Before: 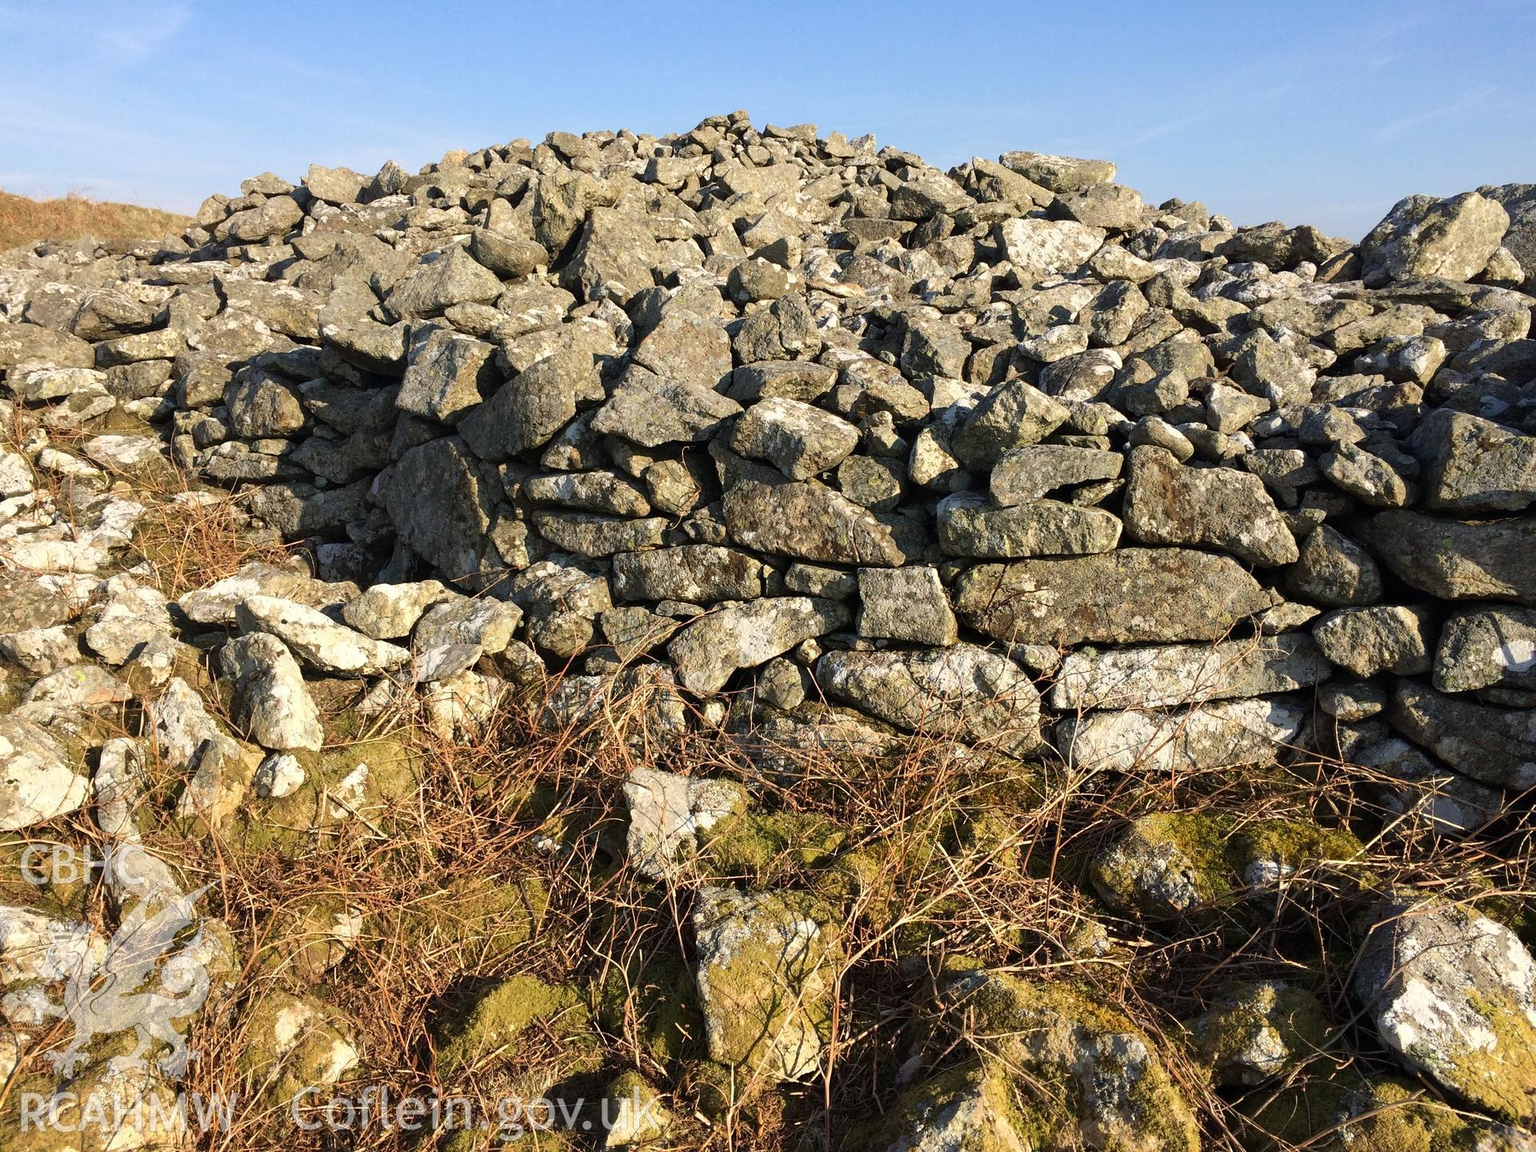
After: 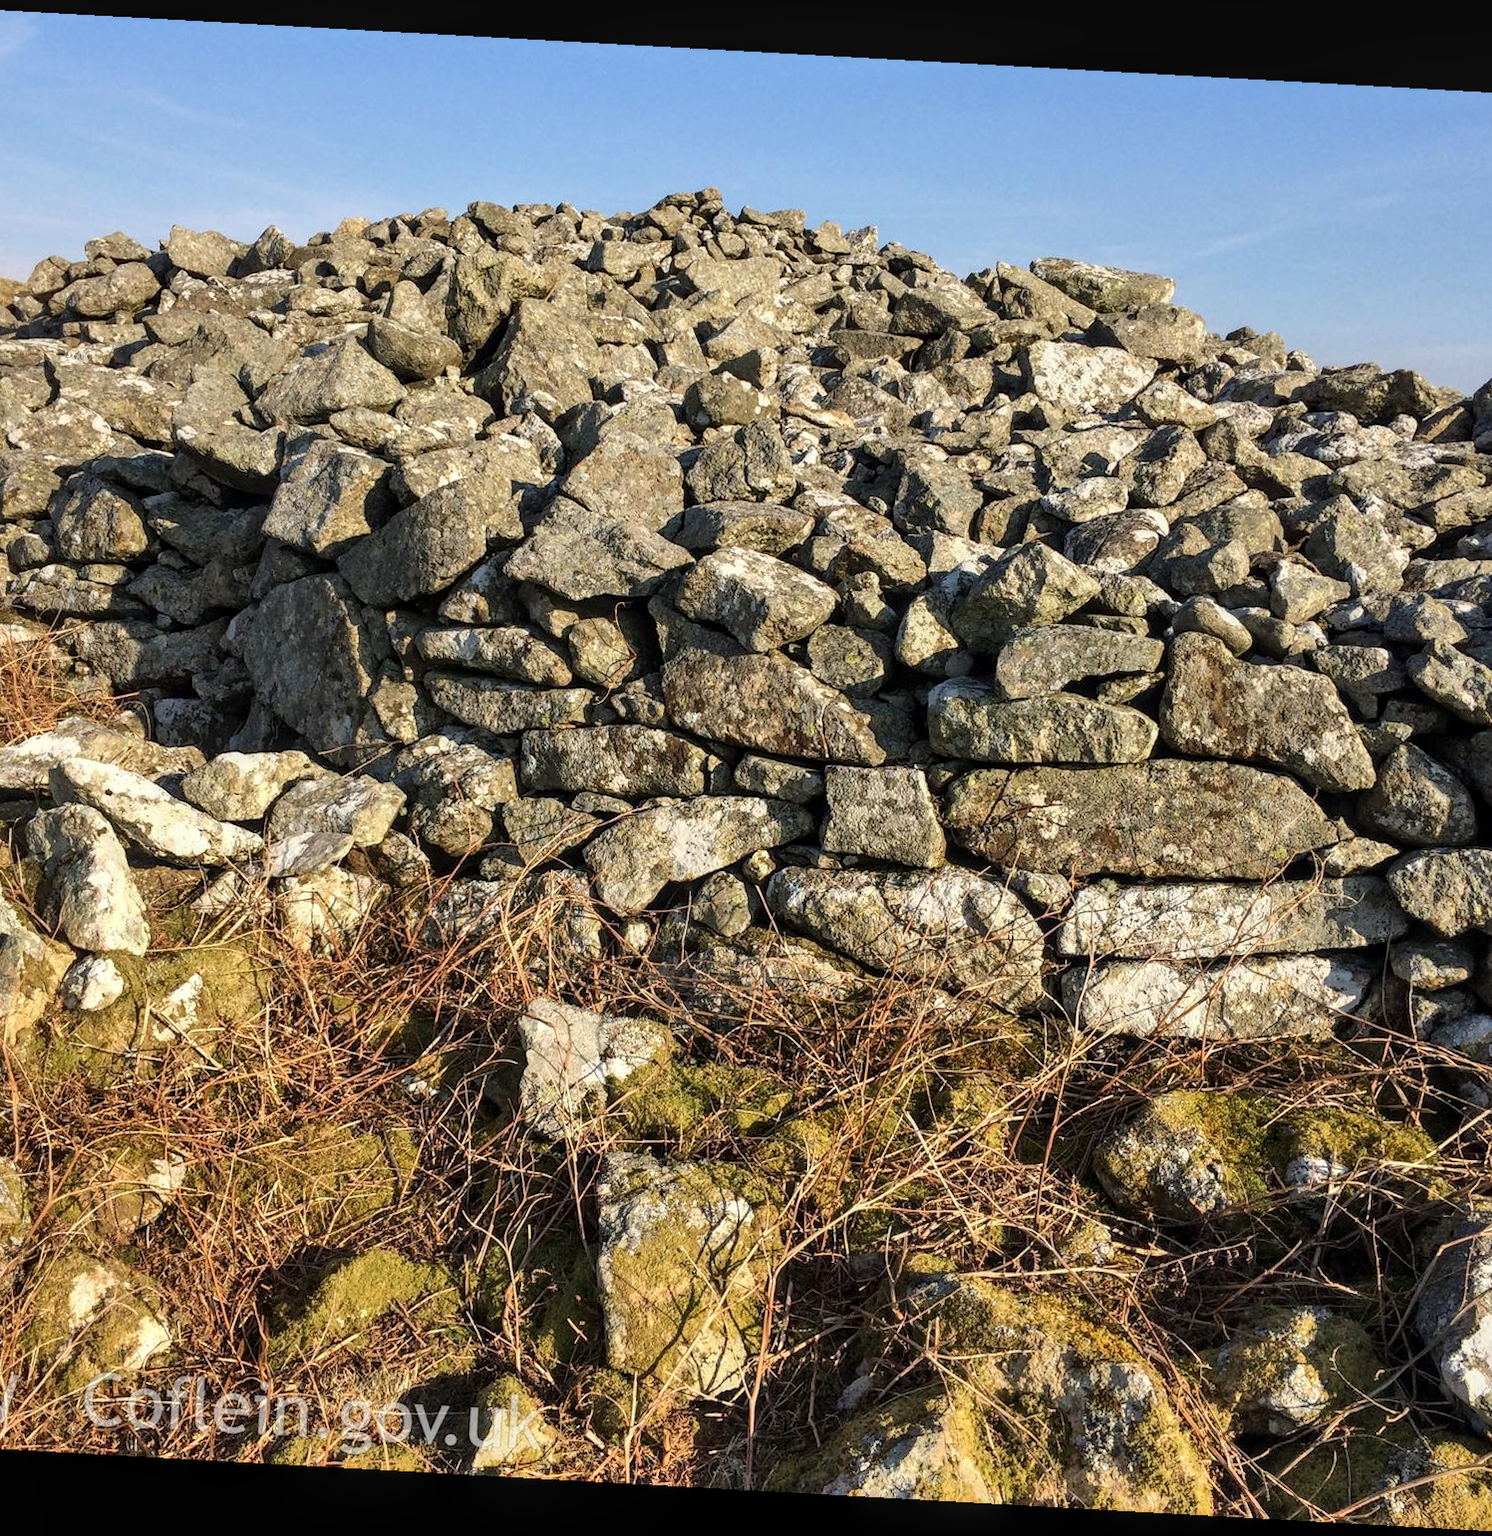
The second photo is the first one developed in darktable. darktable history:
local contrast: on, module defaults
crop and rotate: angle -3.17°, left 14.14%, top 0.033%, right 10.878%, bottom 0.093%
shadows and highlights: shadows 53.09, soften with gaussian
